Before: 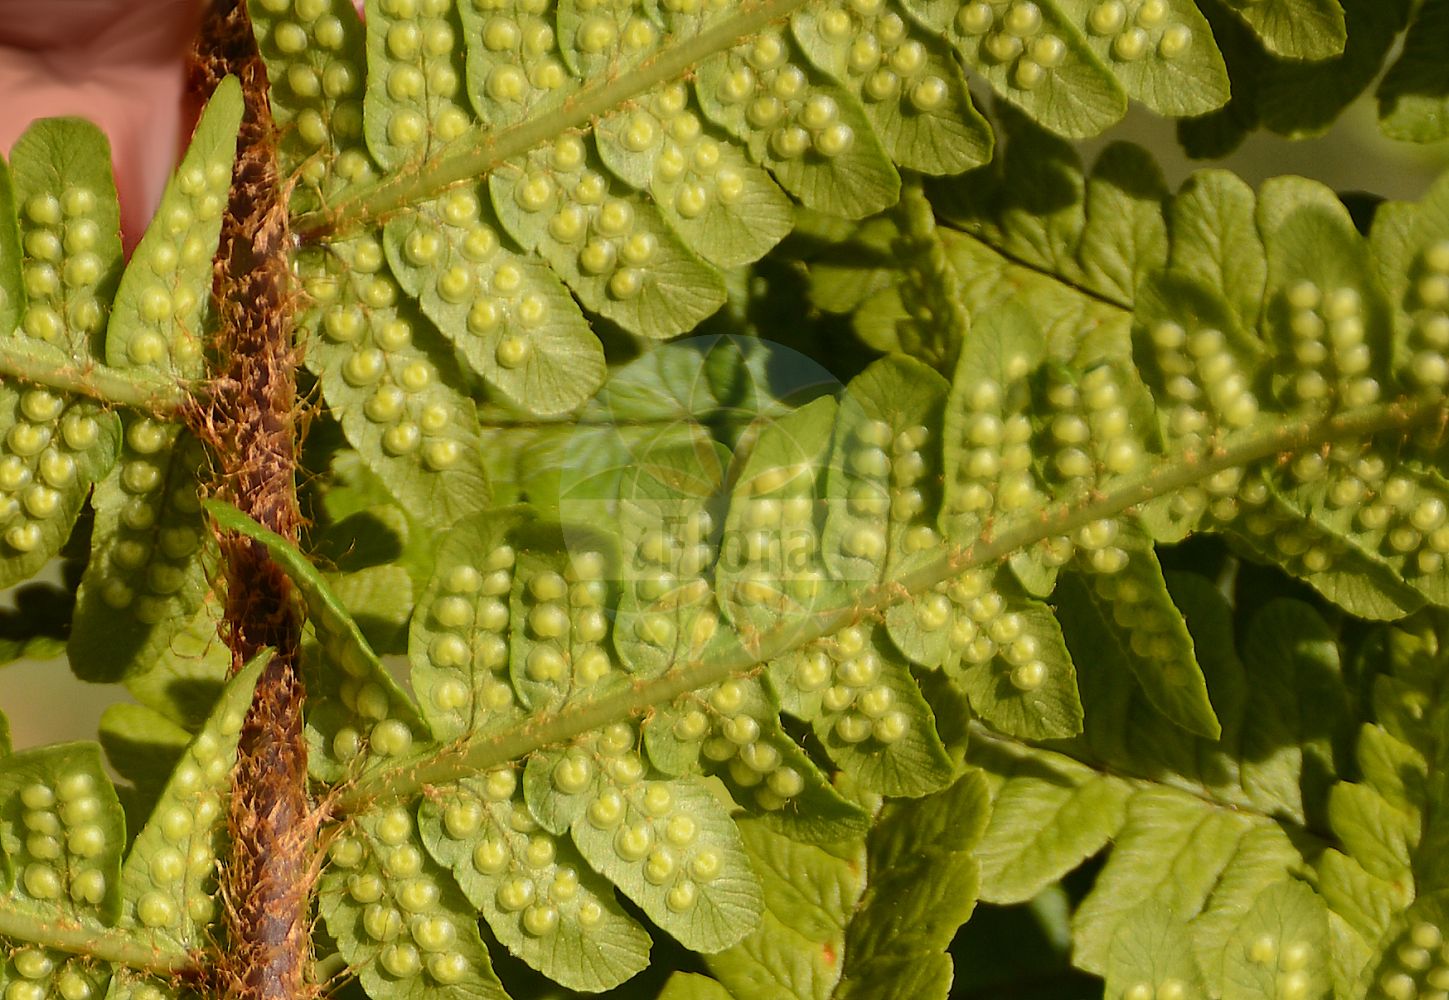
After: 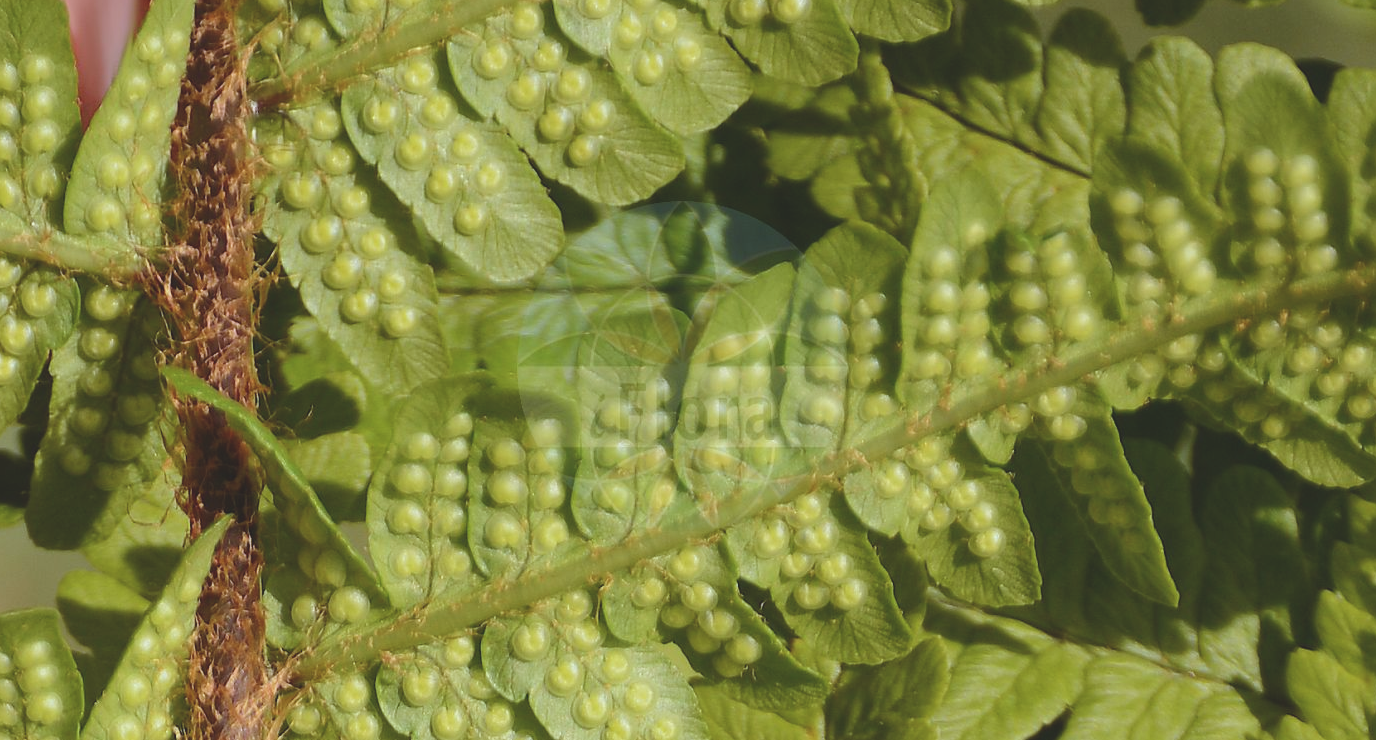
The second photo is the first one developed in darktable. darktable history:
white balance: red 0.948, green 1.02, blue 1.176
color balance: lift [1.01, 1, 1, 1], gamma [1.097, 1, 1, 1], gain [0.85, 1, 1, 1]
crop and rotate: left 2.991%, top 13.302%, right 1.981%, bottom 12.636%
